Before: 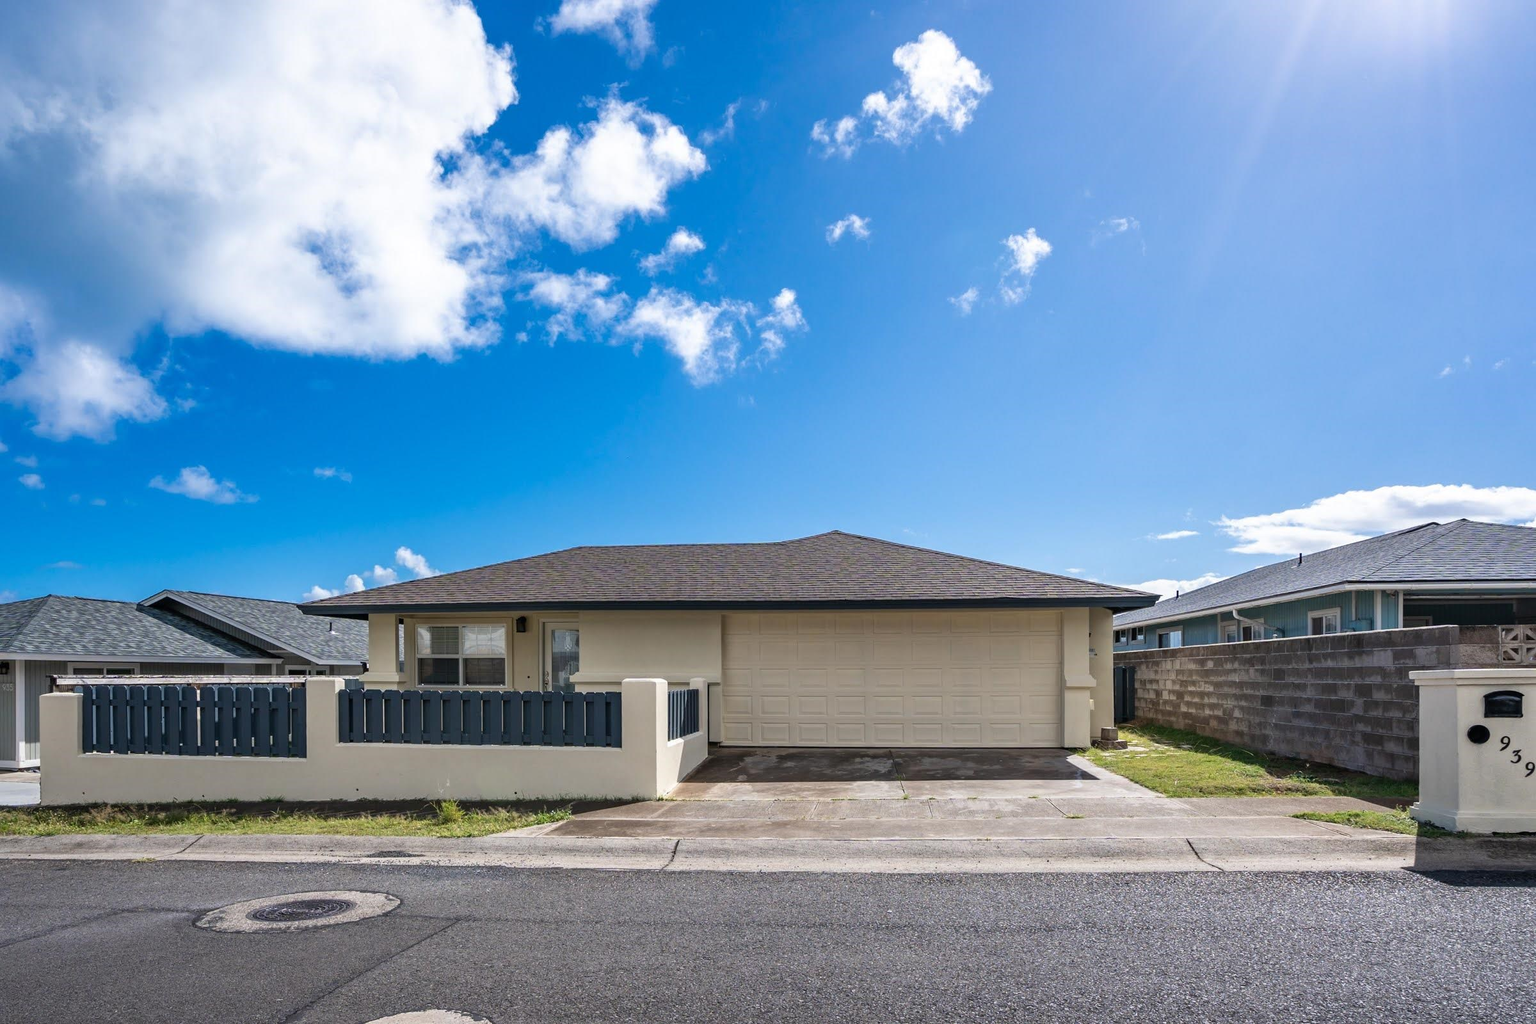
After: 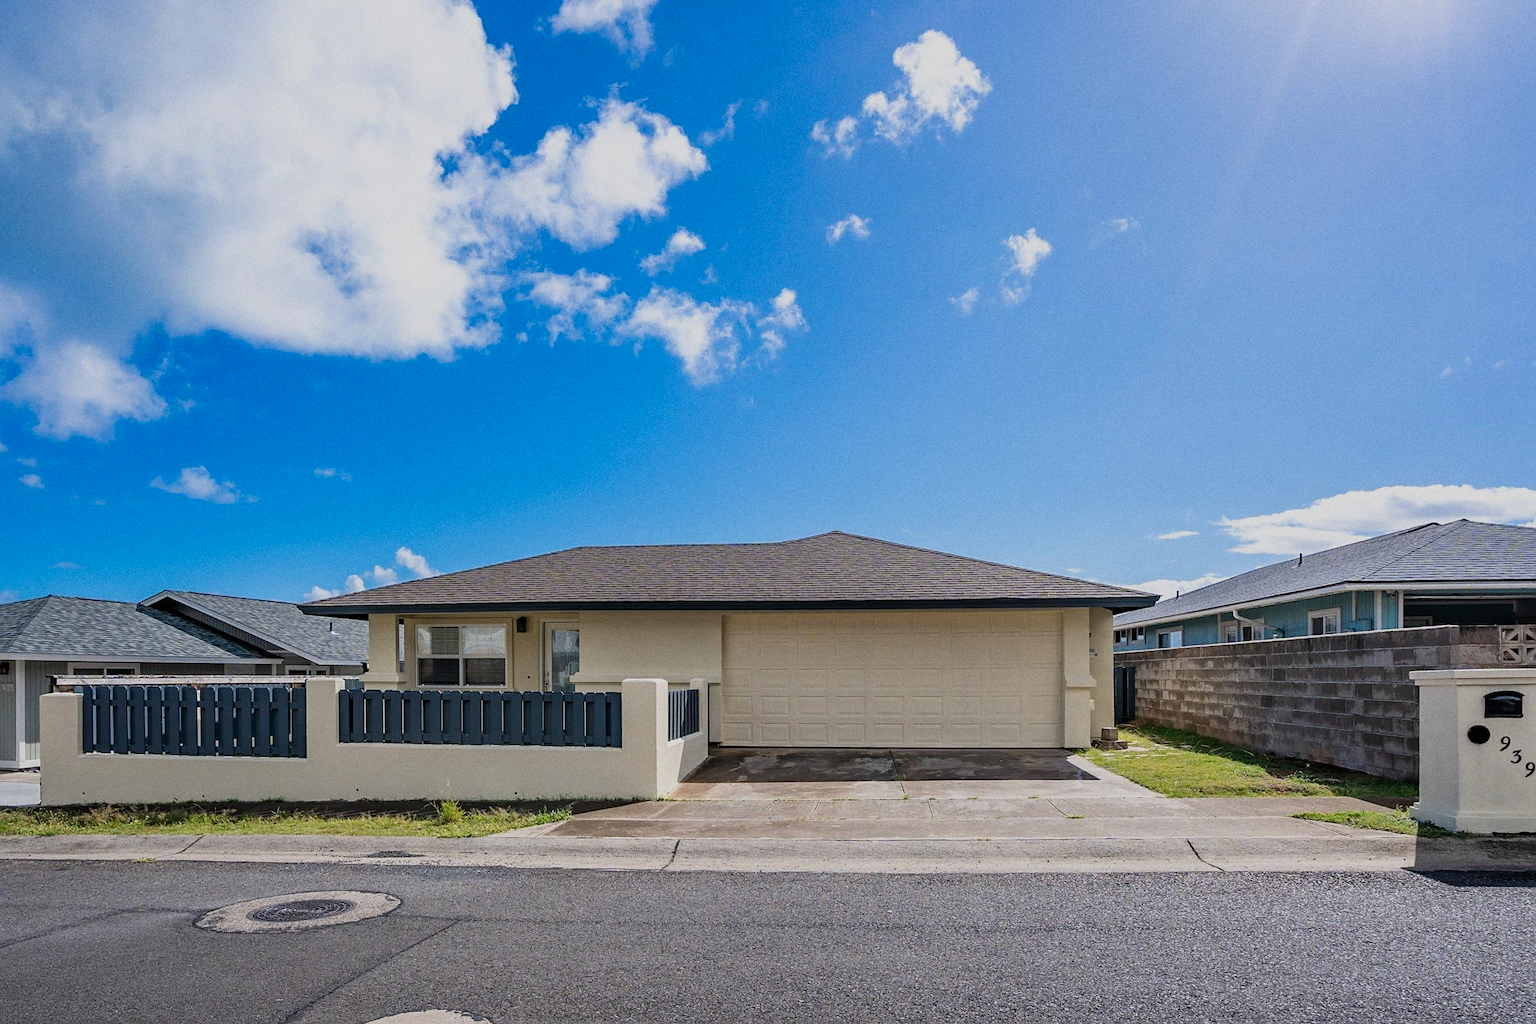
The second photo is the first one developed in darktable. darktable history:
contrast brightness saturation: saturation 0.18
sharpen: radius 1.864, amount 0.398, threshold 1.271
grain: coarseness 3.21 ISO
filmic rgb: hardness 4.17, contrast 0.921
